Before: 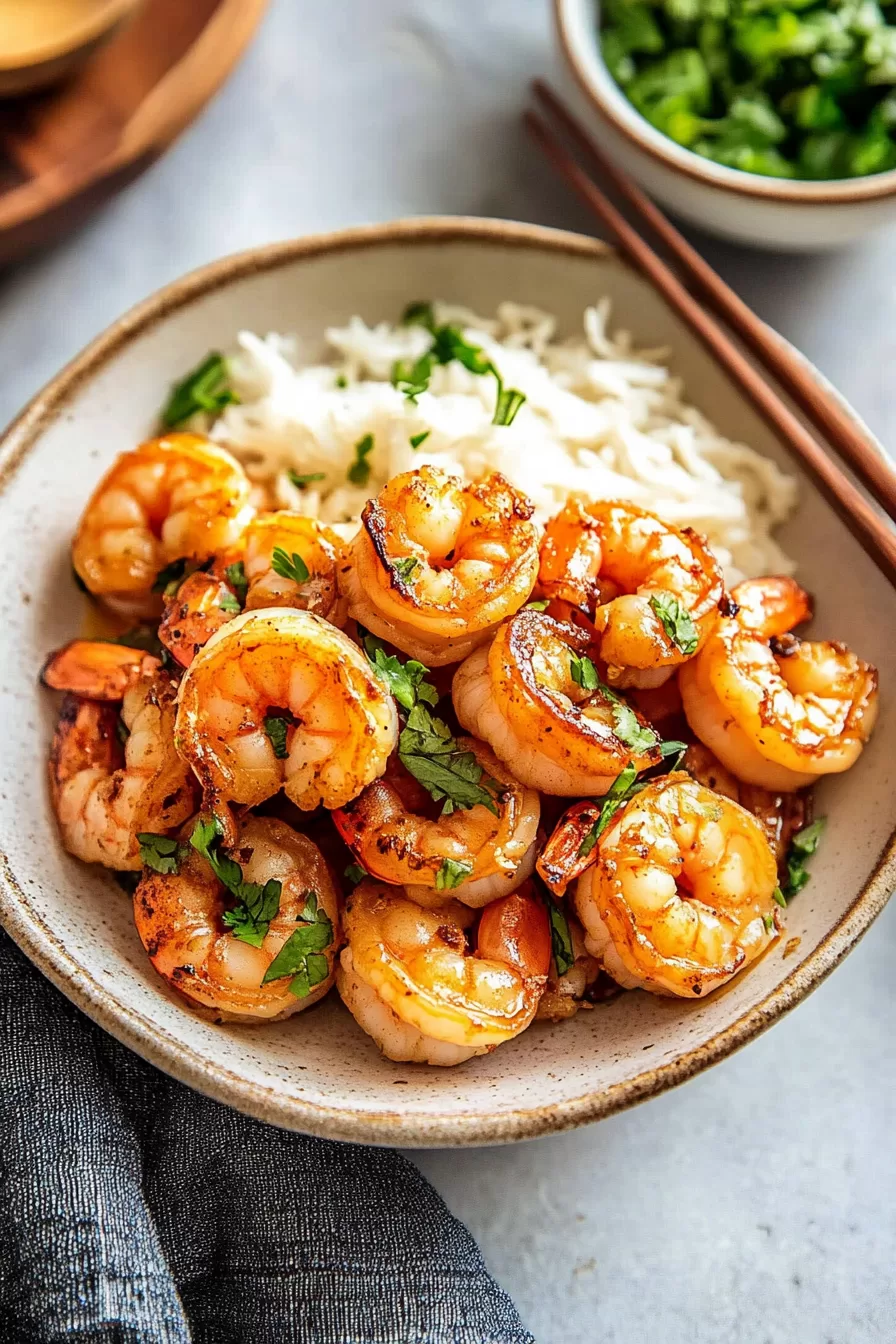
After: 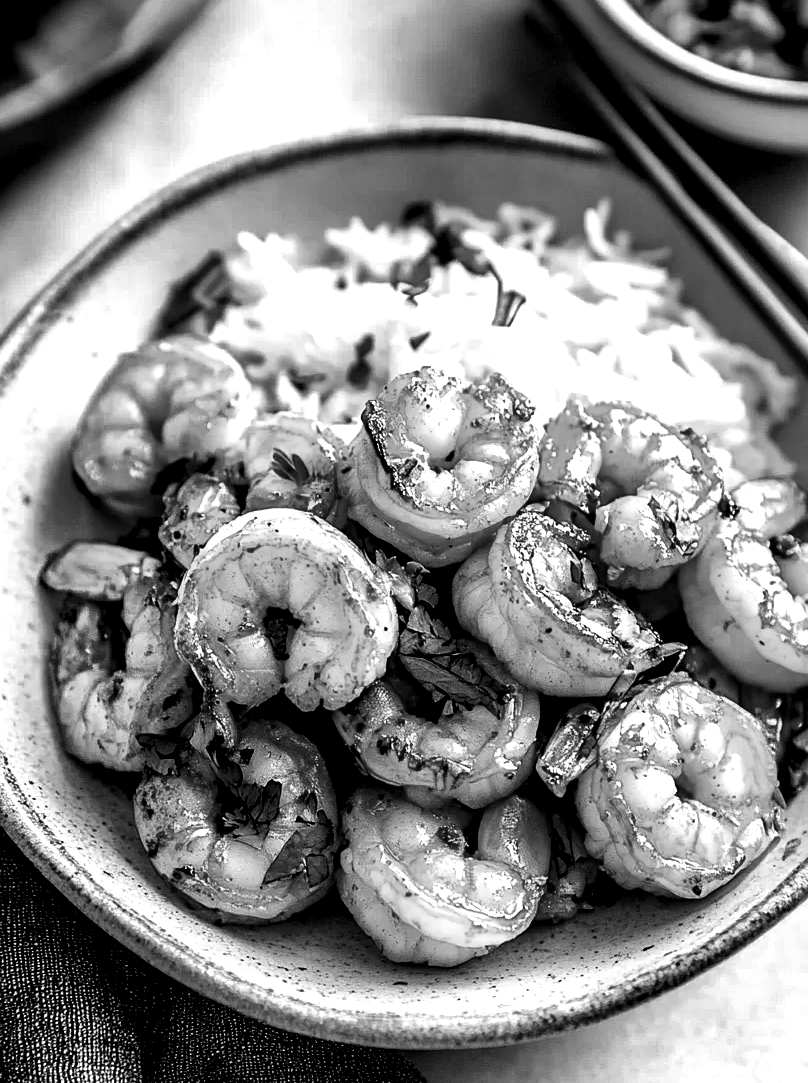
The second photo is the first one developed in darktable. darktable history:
filmic rgb: black relative exposure -8.3 EV, white relative exposure 2.2 EV, target white luminance 99.973%, hardness 7.07, latitude 74.29%, contrast 1.316, highlights saturation mix -2.94%, shadows ↔ highlights balance 30.45%, color science v6 (2022)
contrast brightness saturation: contrast 0.069, brightness -0.148, saturation 0.114
crop: top 7.393%, right 9.759%, bottom 11.989%
local contrast: mode bilateral grid, contrast 50, coarseness 50, detail 150%, midtone range 0.2
color zones: curves: ch0 [(0, 0.613) (0.01, 0.613) (0.245, 0.448) (0.498, 0.529) (0.642, 0.665) (0.879, 0.777) (0.99, 0.613)]; ch1 [(0, 0) (0.143, 0) (0.286, 0) (0.429, 0) (0.571, 0) (0.714, 0) (0.857, 0)]
